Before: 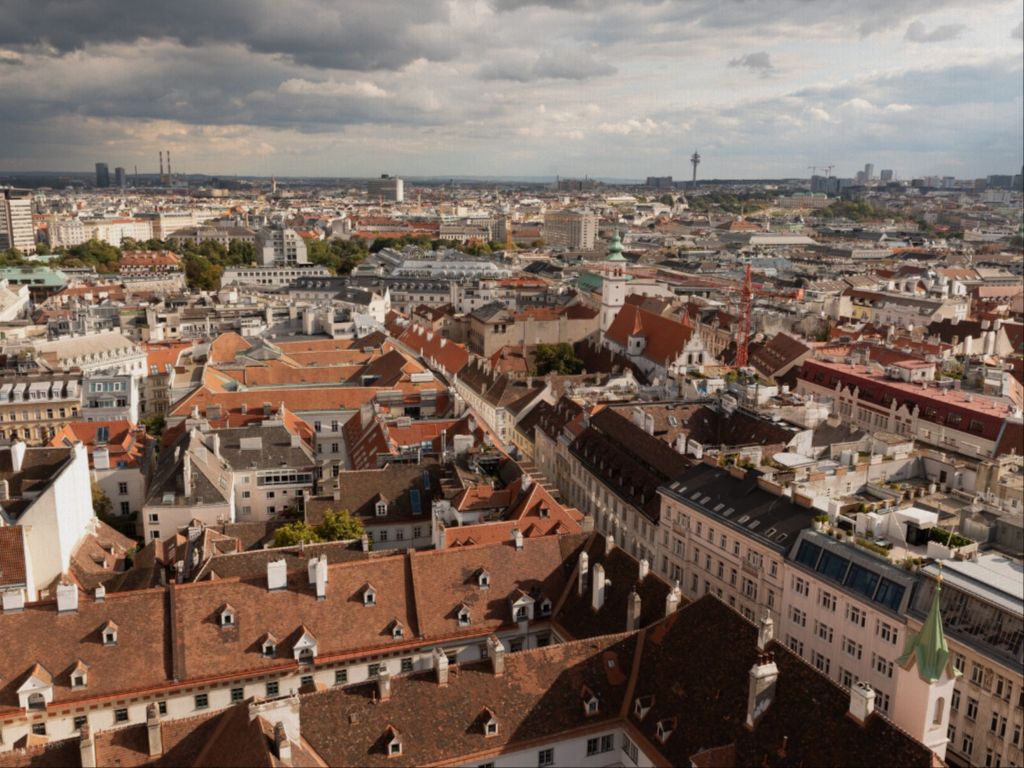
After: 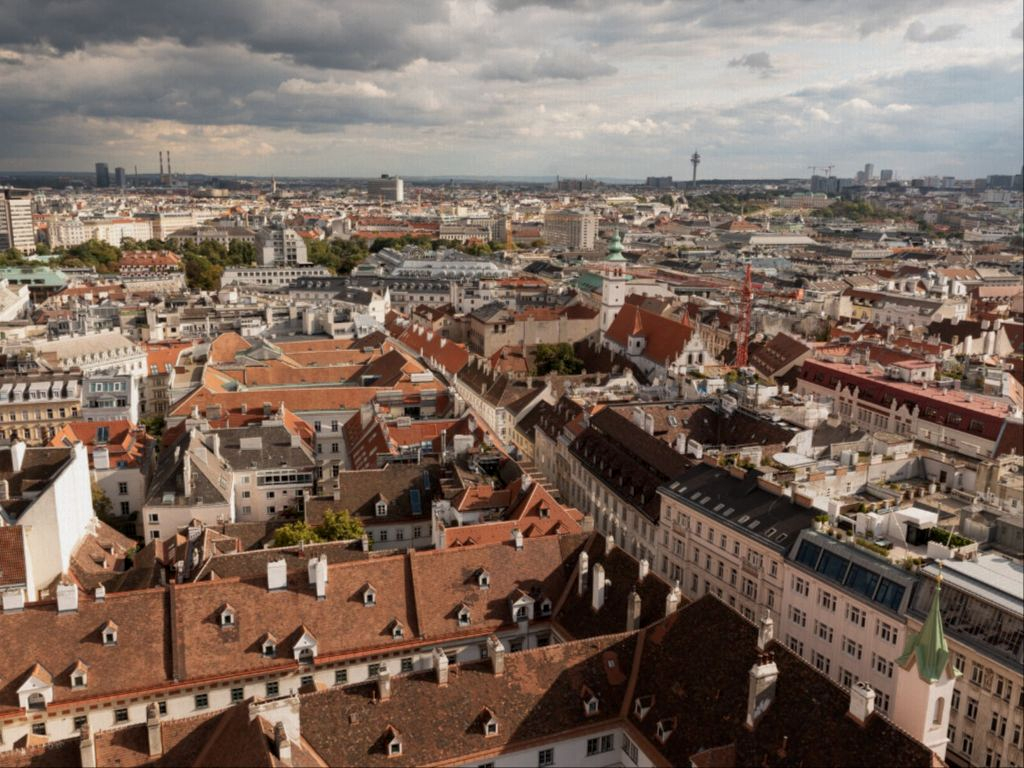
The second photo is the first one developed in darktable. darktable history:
local contrast: highlights 102%, shadows 99%, detail 120%, midtone range 0.2
